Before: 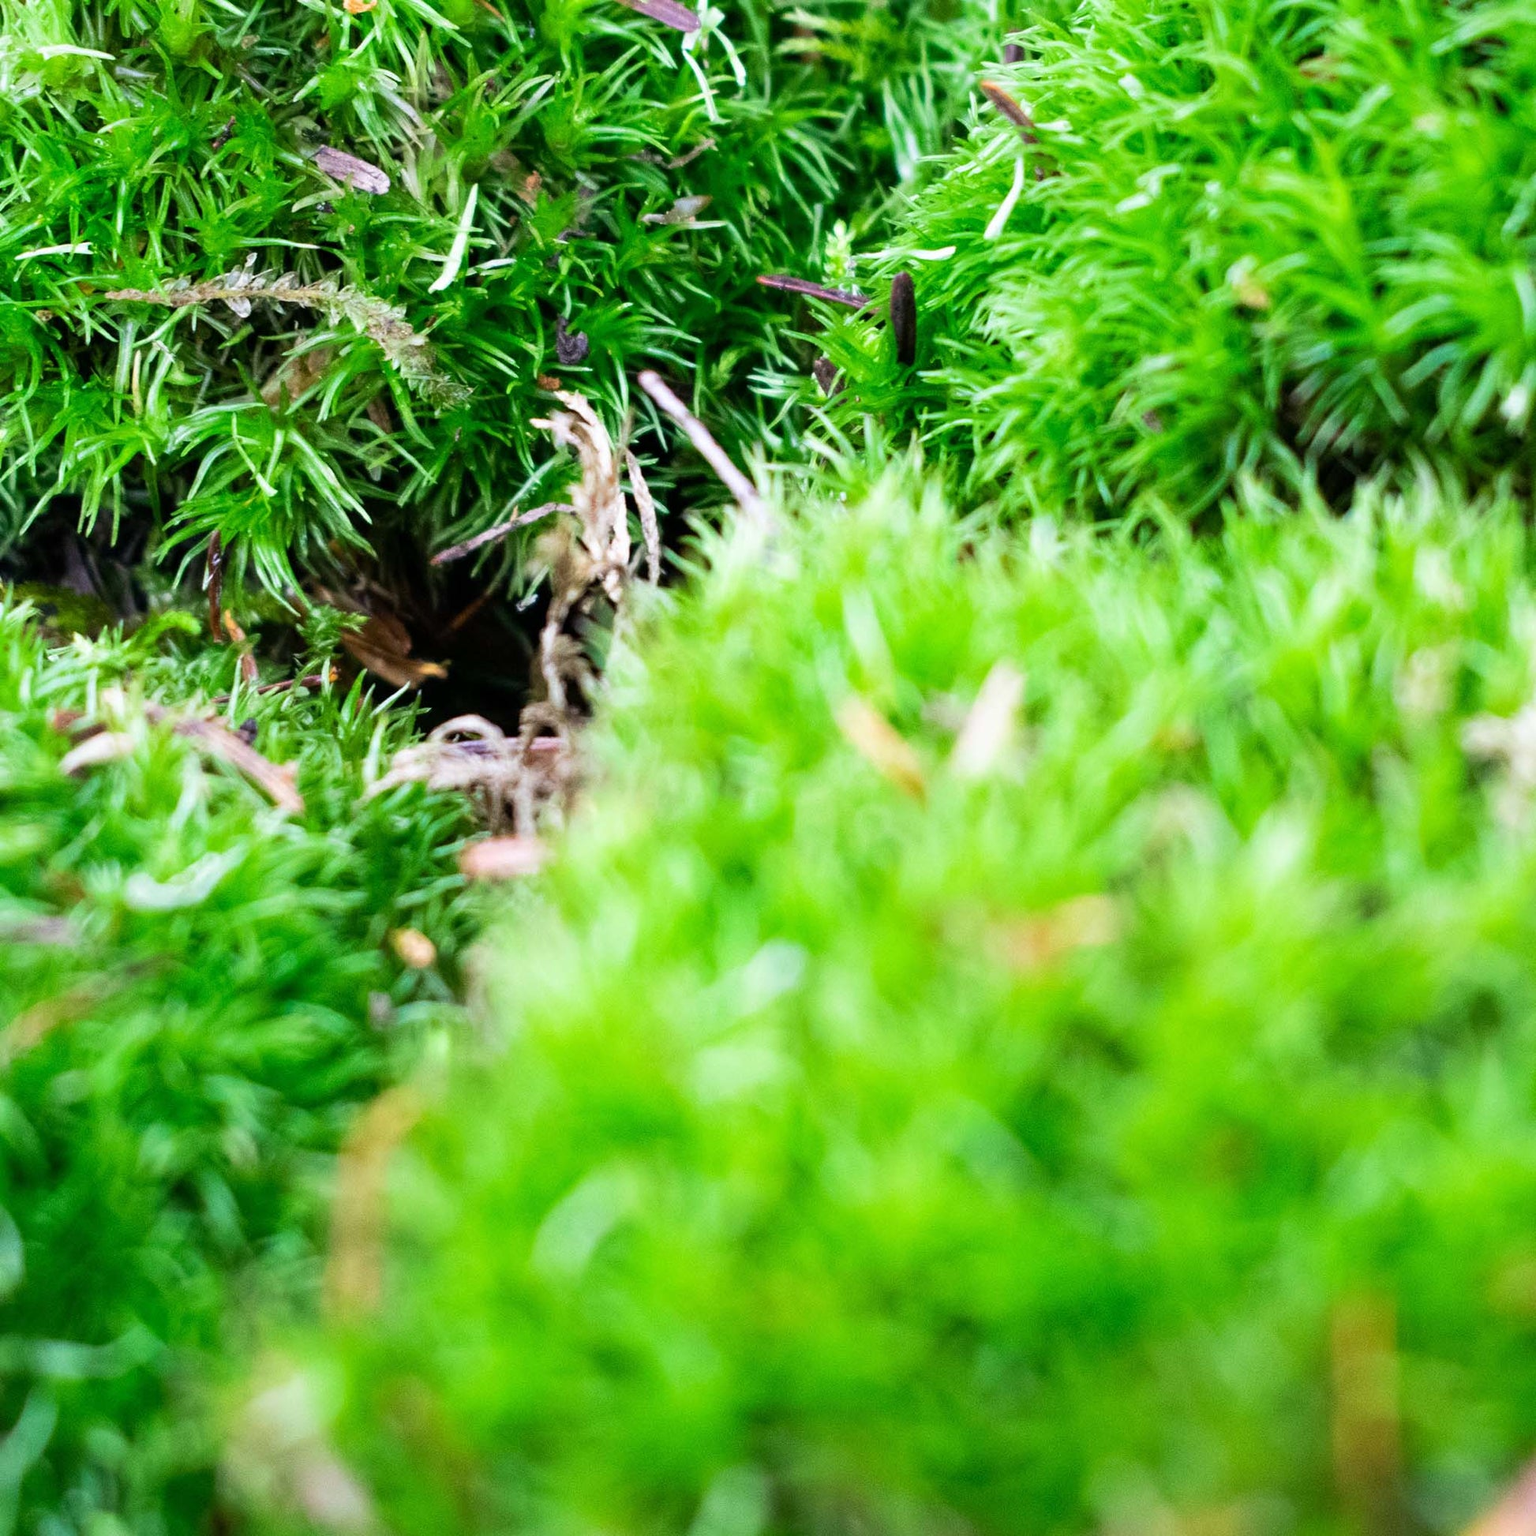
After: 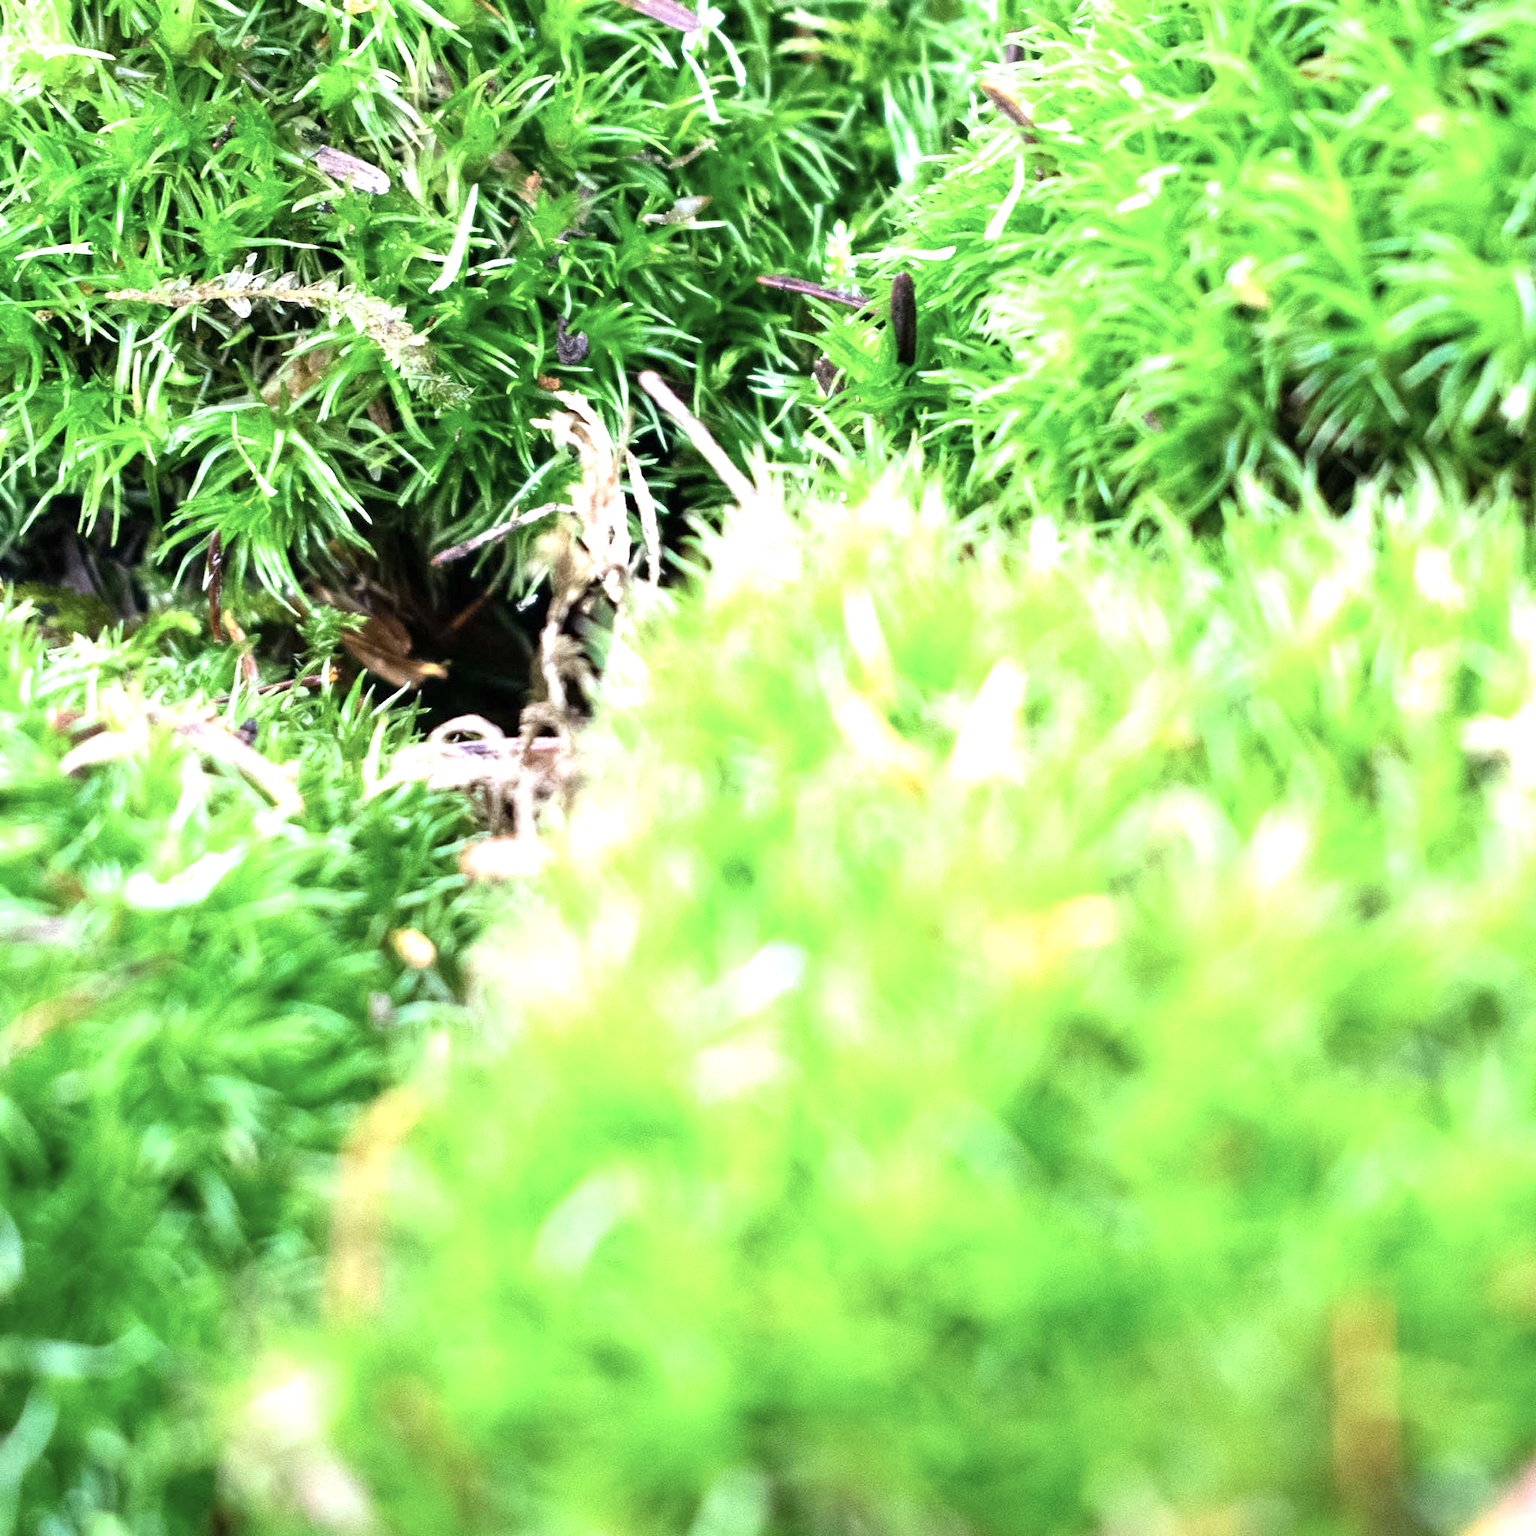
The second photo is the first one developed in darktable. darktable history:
exposure: black level correction 0, exposure 0.947 EV, compensate exposure bias true, compensate highlight preservation false
contrast brightness saturation: contrast 0.064, brightness -0.005, saturation -0.248
